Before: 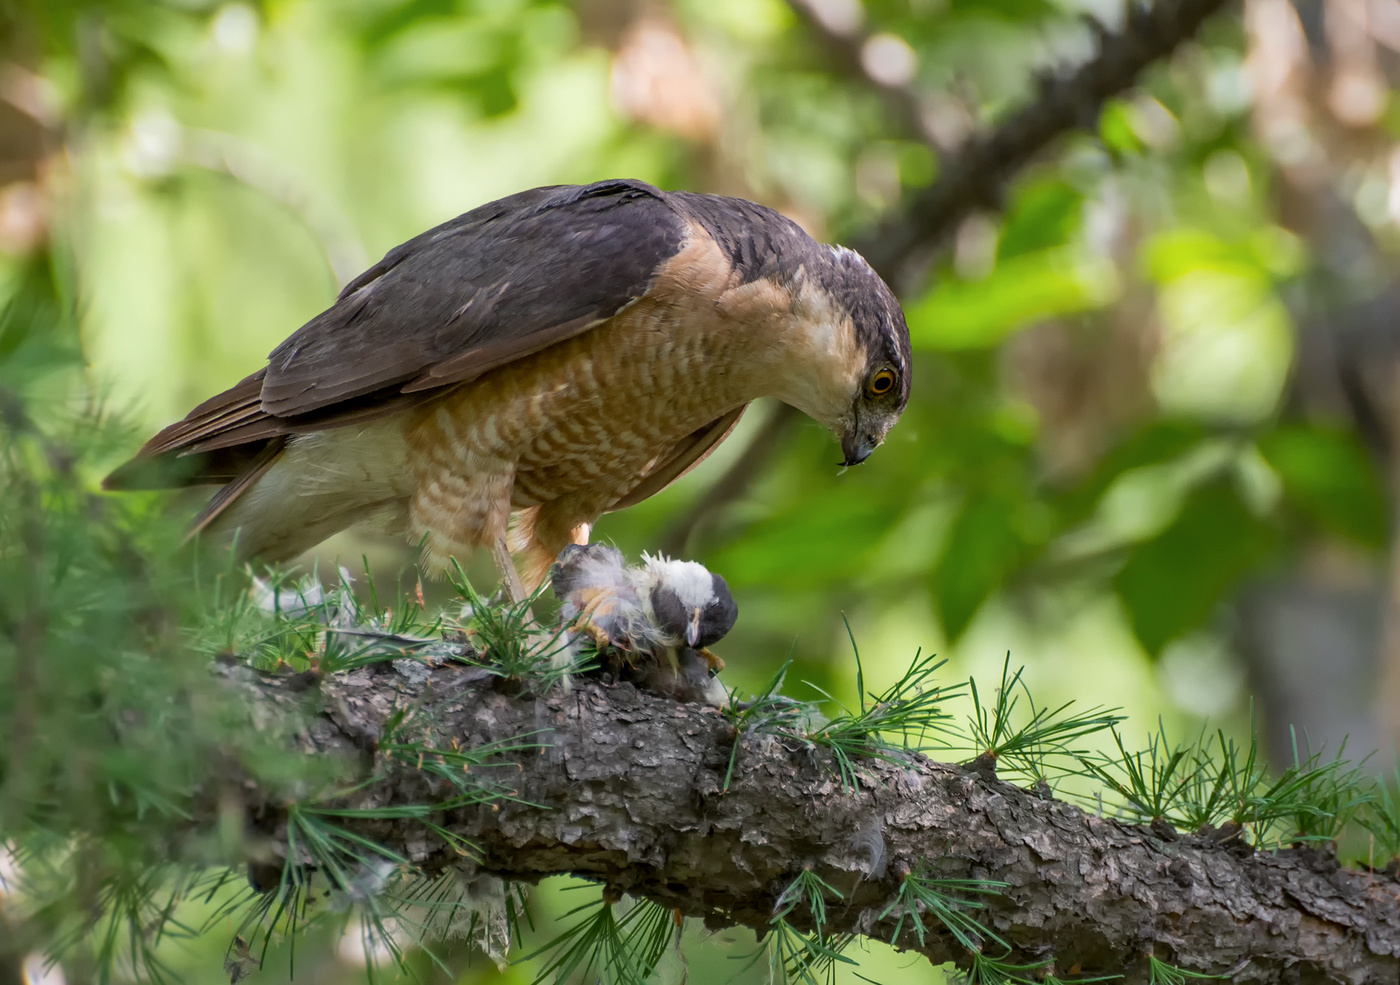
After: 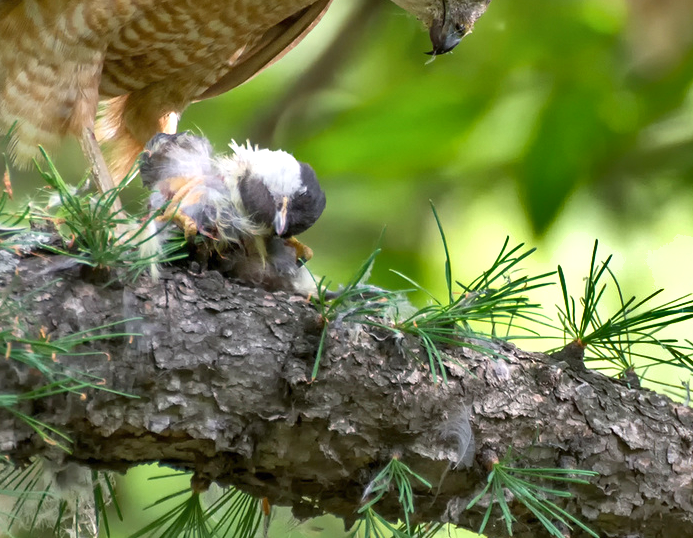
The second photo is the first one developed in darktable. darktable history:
exposure: black level correction 0, exposure 0.701 EV, compensate highlight preservation false
shadows and highlights: shadows 18.81, highlights -84.49, soften with gaussian
crop: left 29.479%, top 41.818%, right 20.971%, bottom 3.487%
